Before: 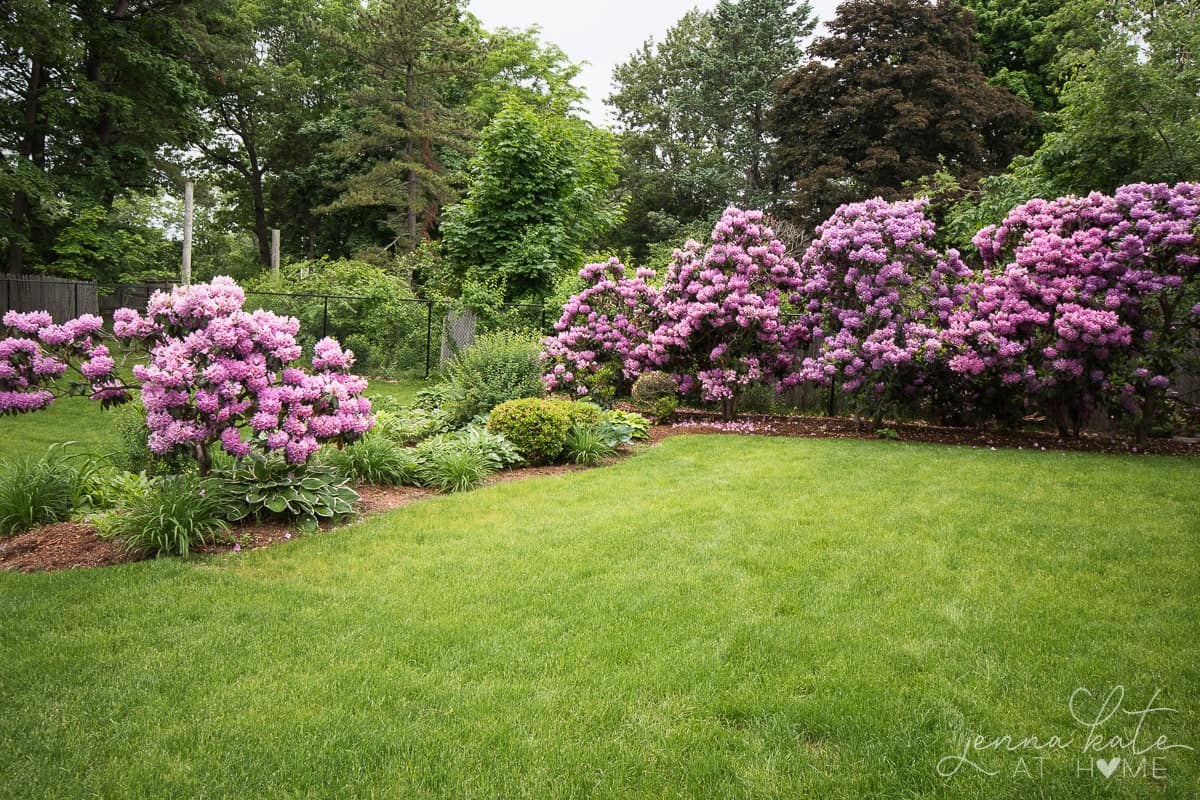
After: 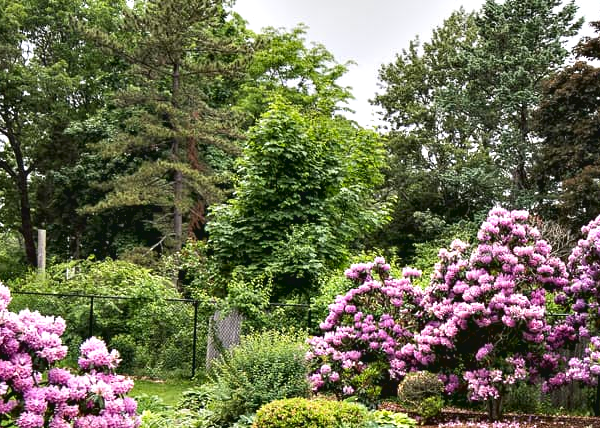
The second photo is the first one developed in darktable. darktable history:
contrast equalizer: octaves 7, y [[0.6 ×6], [0.55 ×6], [0 ×6], [0 ×6], [0 ×6]]
local contrast: highlights 100%, shadows 100%, detail 120%, midtone range 0.2
crop: left 19.556%, right 30.401%, bottom 46.458%
contrast brightness saturation: contrast -0.11
